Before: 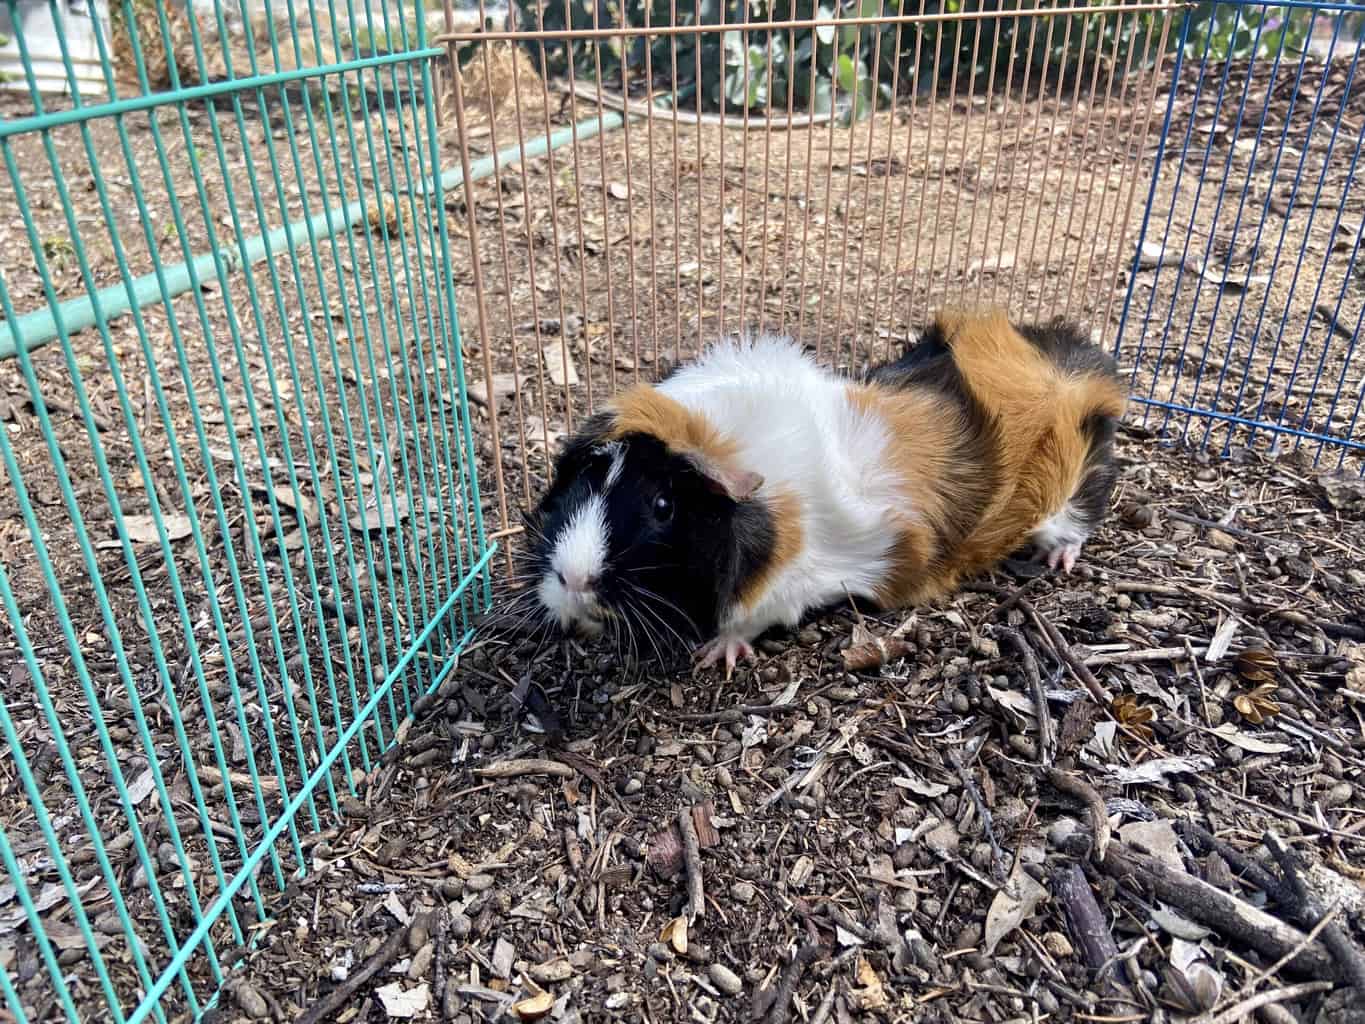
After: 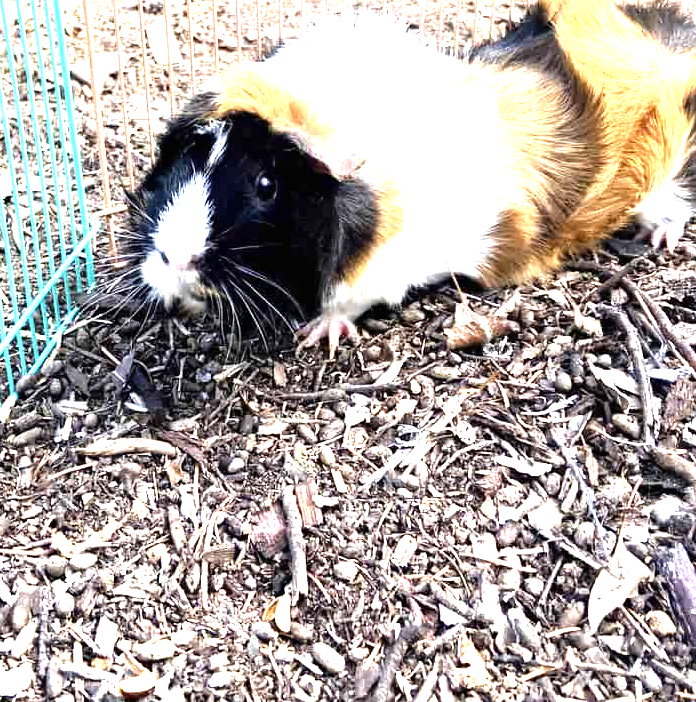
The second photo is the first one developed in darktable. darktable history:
tone equalizer: -8 EV -0.753 EV, -7 EV -0.716 EV, -6 EV -0.601 EV, -5 EV -0.387 EV, -3 EV 0.385 EV, -2 EV 0.6 EV, -1 EV 0.681 EV, +0 EV 0.739 EV, mask exposure compensation -0.507 EV
crop and rotate: left 29.114%, top 31.391%, right 19.86%
exposure: black level correction 0, exposure 1.442 EV, compensate highlight preservation false
